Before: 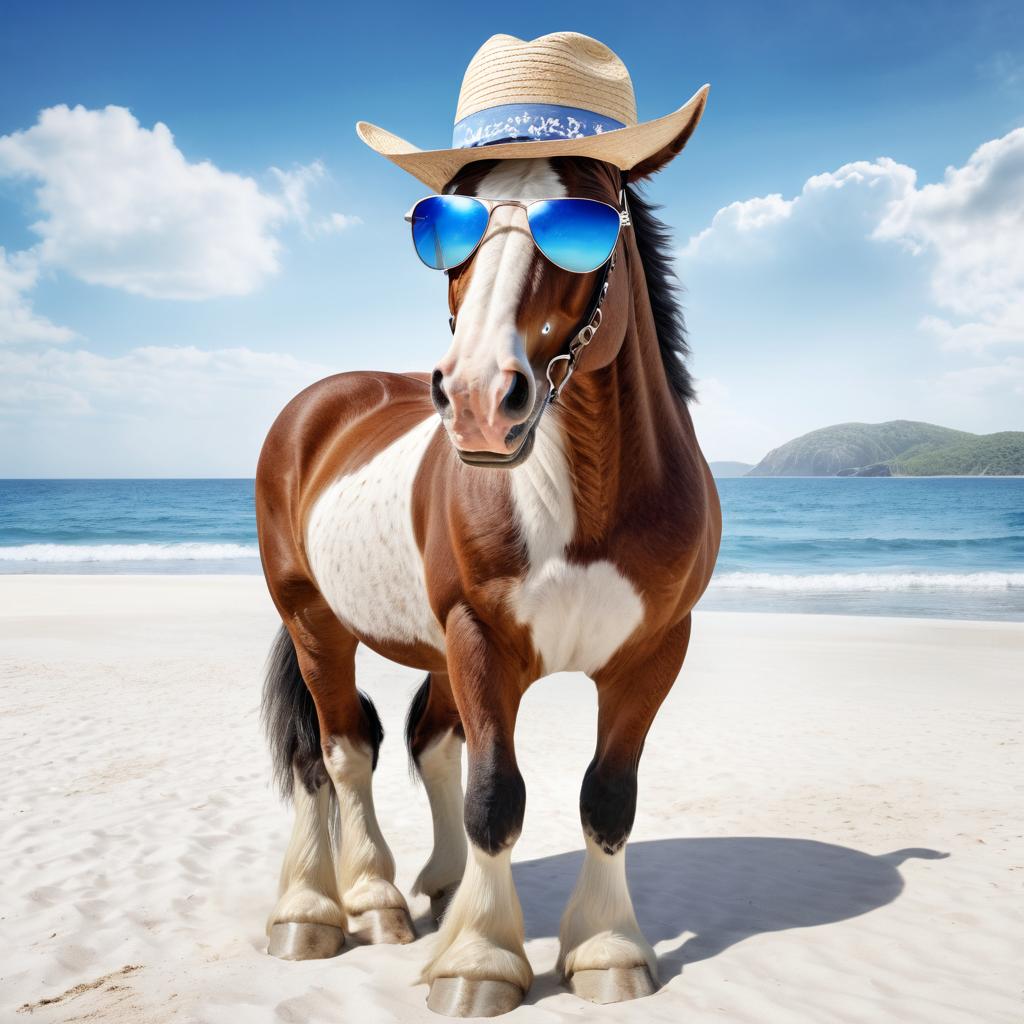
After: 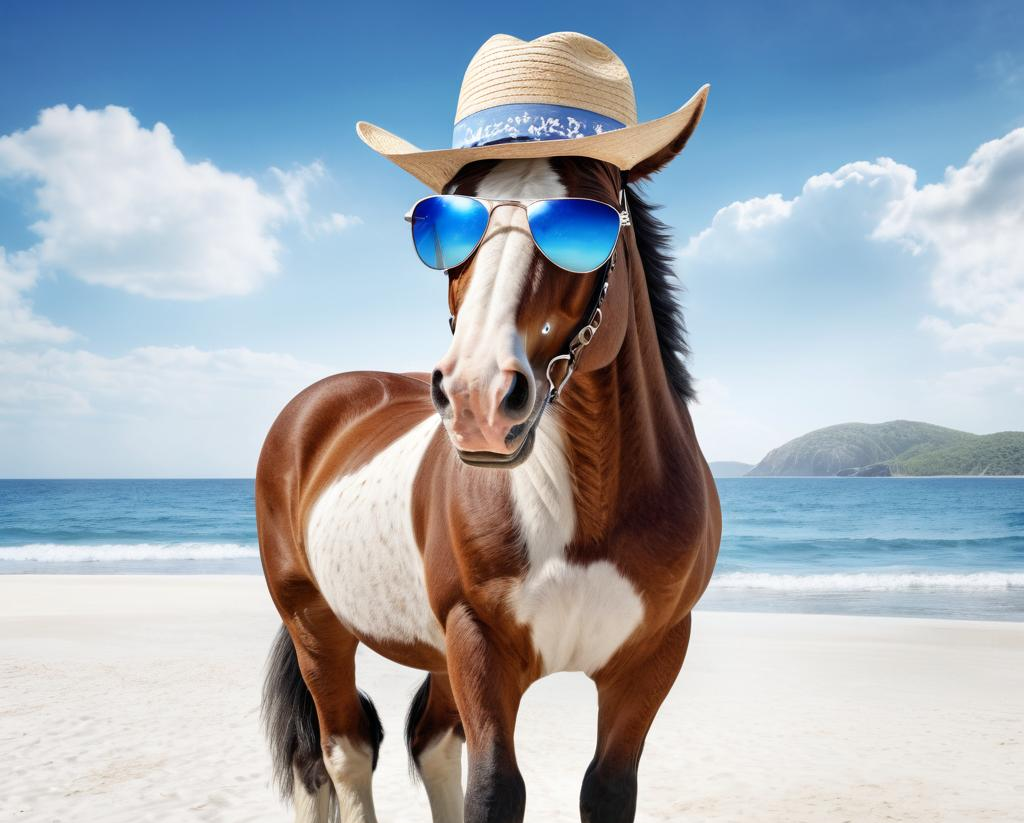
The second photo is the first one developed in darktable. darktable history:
crop: bottom 19.56%
